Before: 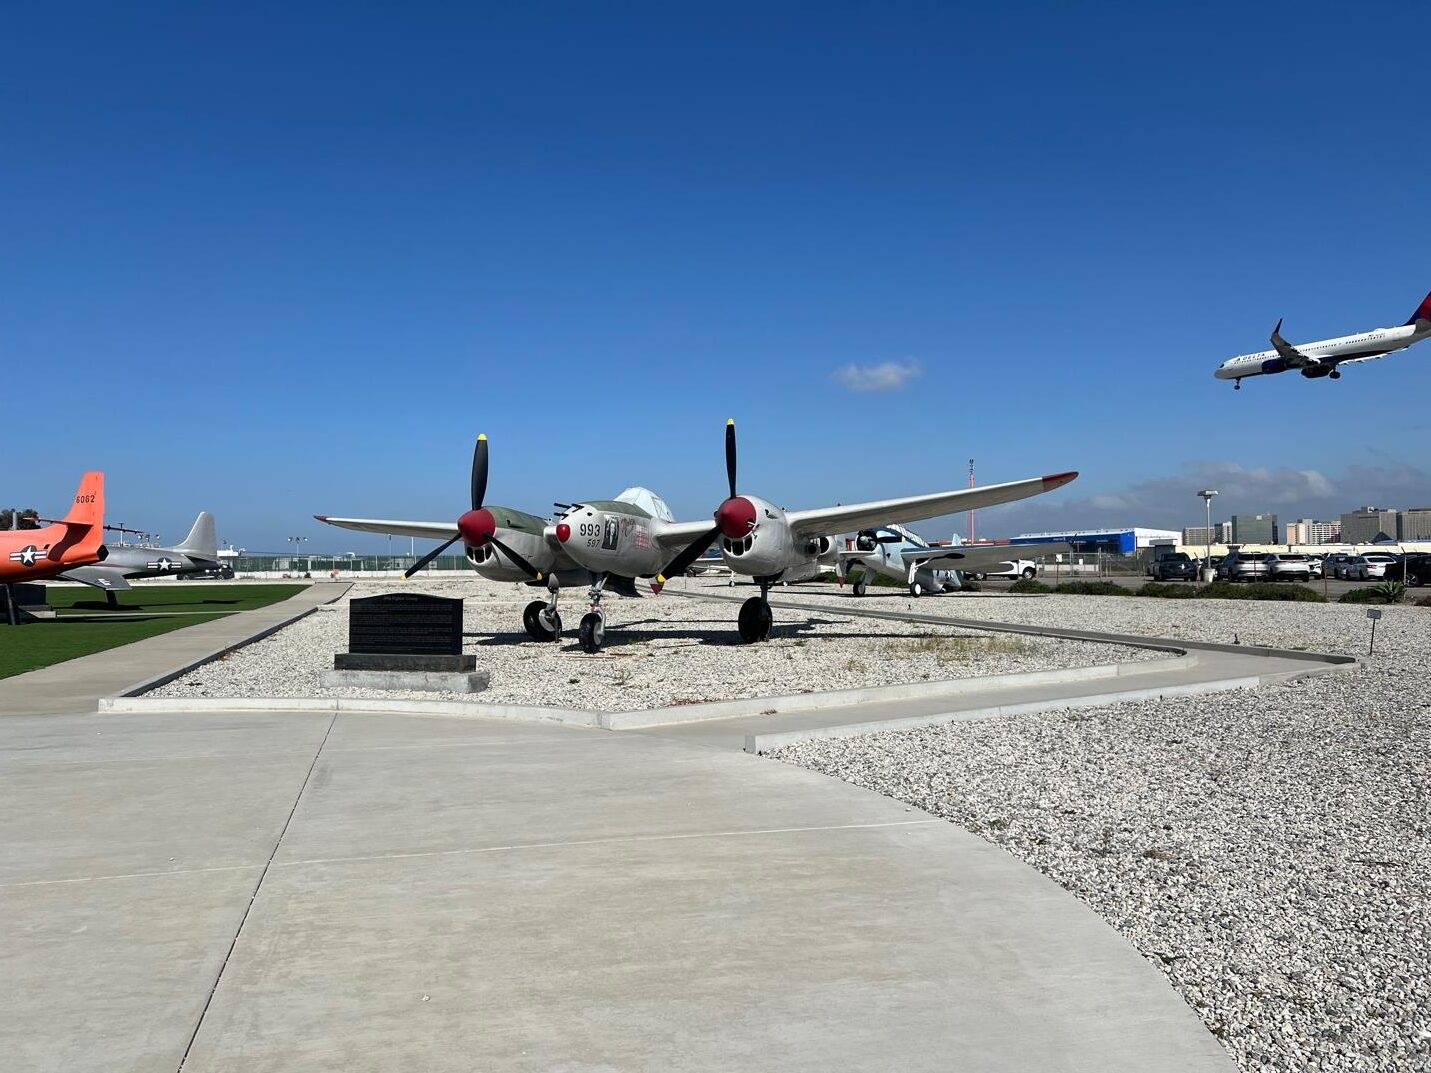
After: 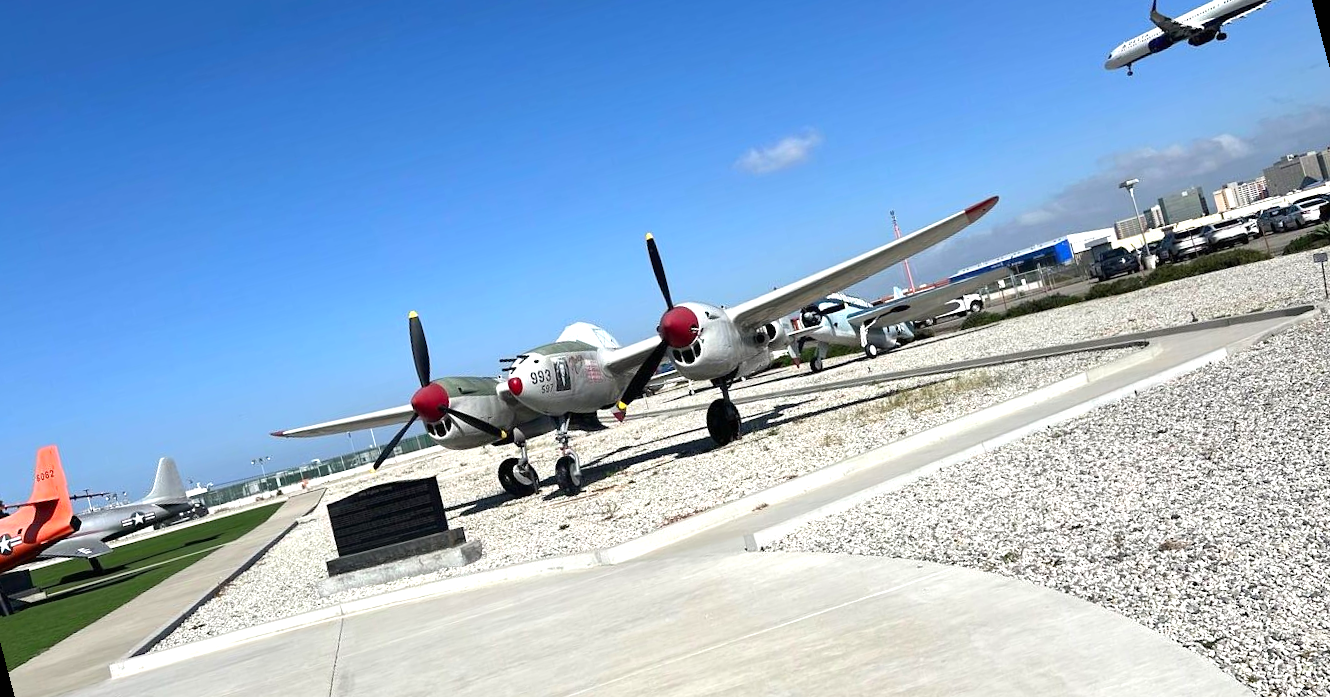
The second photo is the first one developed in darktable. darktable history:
rotate and perspective: rotation -14.8°, crop left 0.1, crop right 0.903, crop top 0.25, crop bottom 0.748
exposure: black level correction 0, exposure 0.7 EV, compensate exposure bias true, compensate highlight preservation false
color zones: curves: ch1 [(0, 0.523) (0.143, 0.545) (0.286, 0.52) (0.429, 0.506) (0.571, 0.503) (0.714, 0.503) (0.857, 0.508) (1, 0.523)]
